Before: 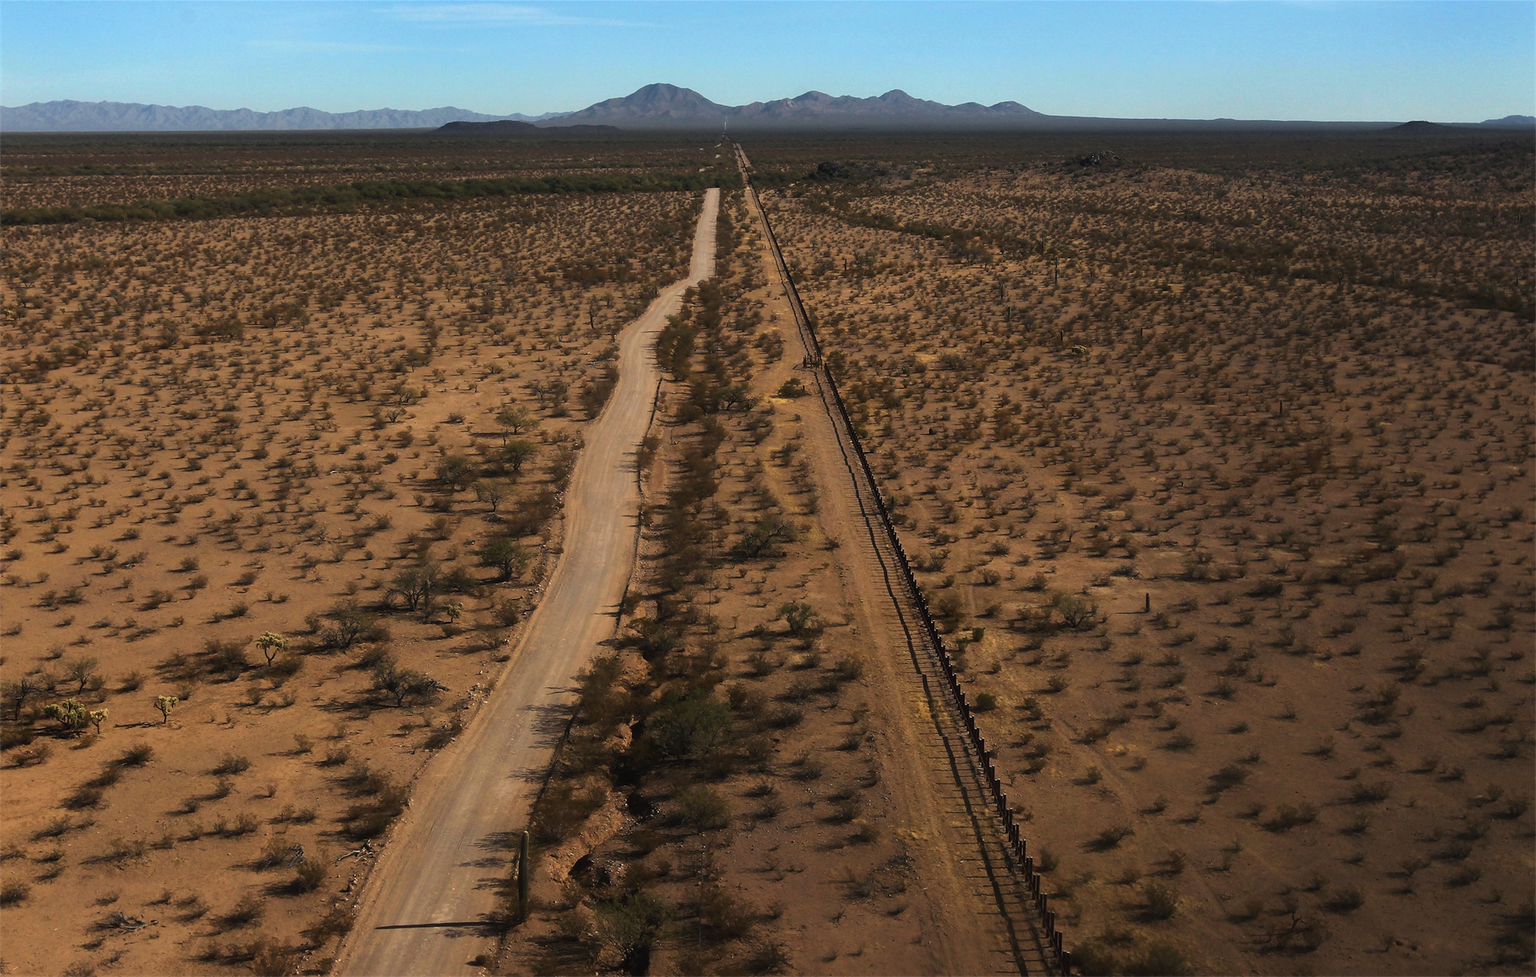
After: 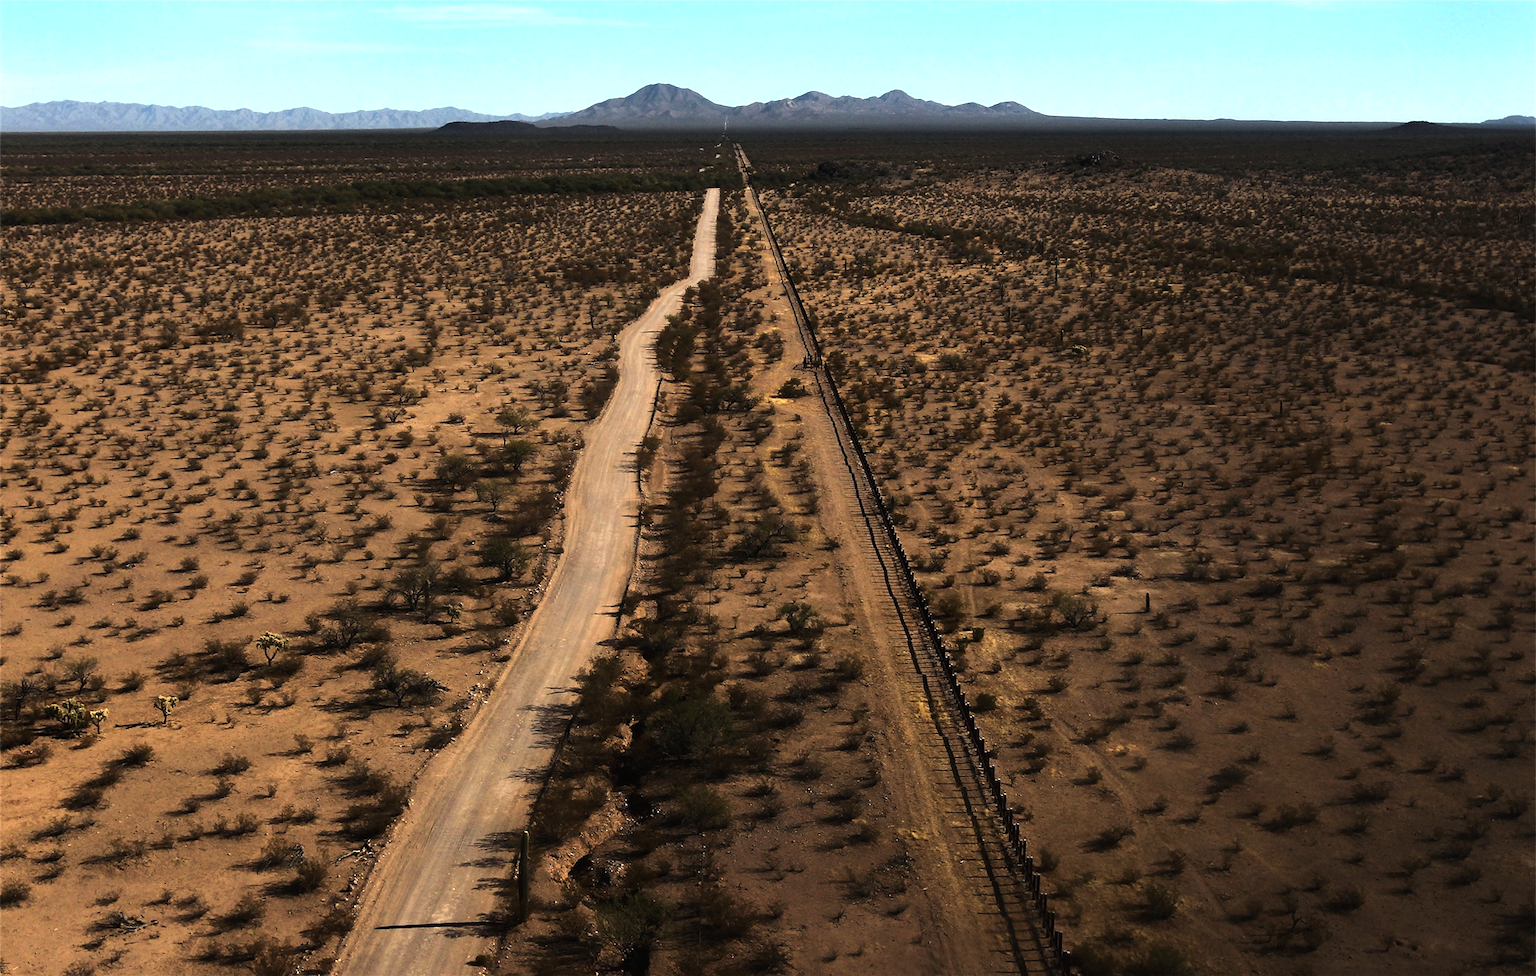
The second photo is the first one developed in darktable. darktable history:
tone equalizer: -8 EV -1.05 EV, -7 EV -1.01 EV, -6 EV -0.886 EV, -5 EV -0.59 EV, -3 EV 0.546 EV, -2 EV 0.844 EV, -1 EV 0.997 EV, +0 EV 1.06 EV, edges refinement/feathering 500, mask exposure compensation -1.57 EV, preserve details no
